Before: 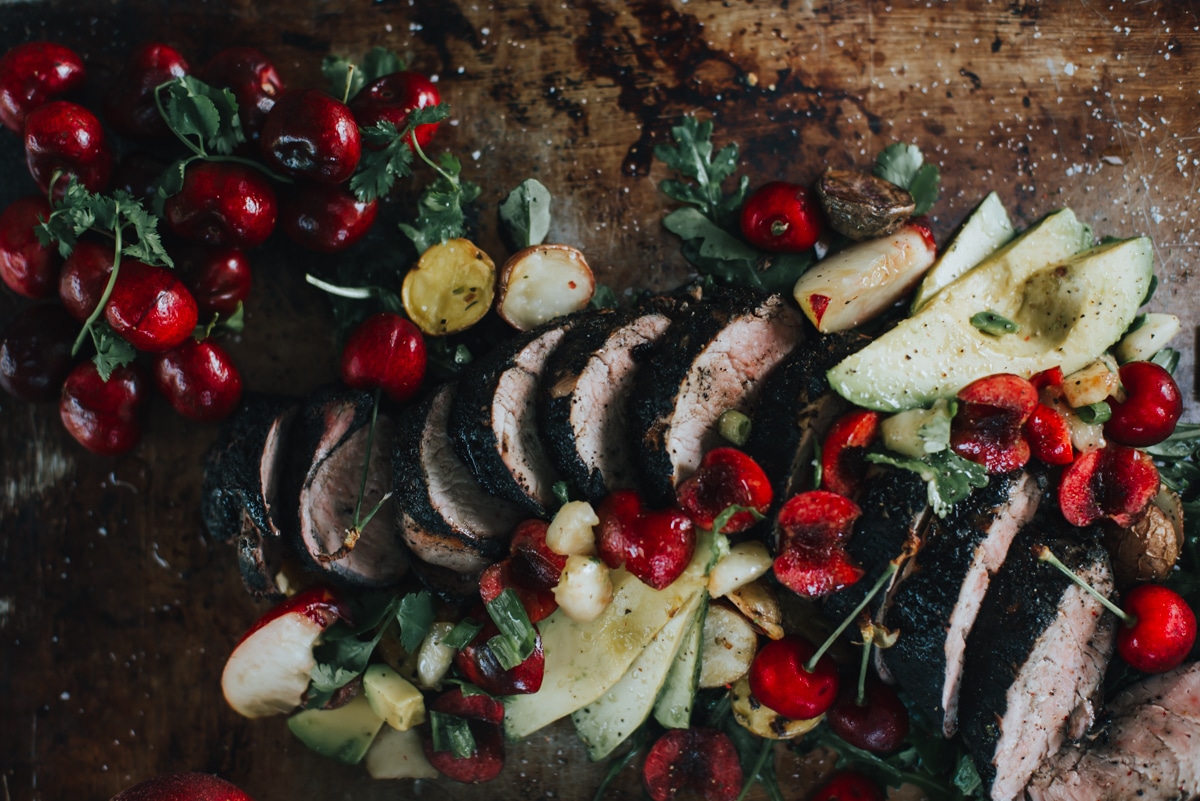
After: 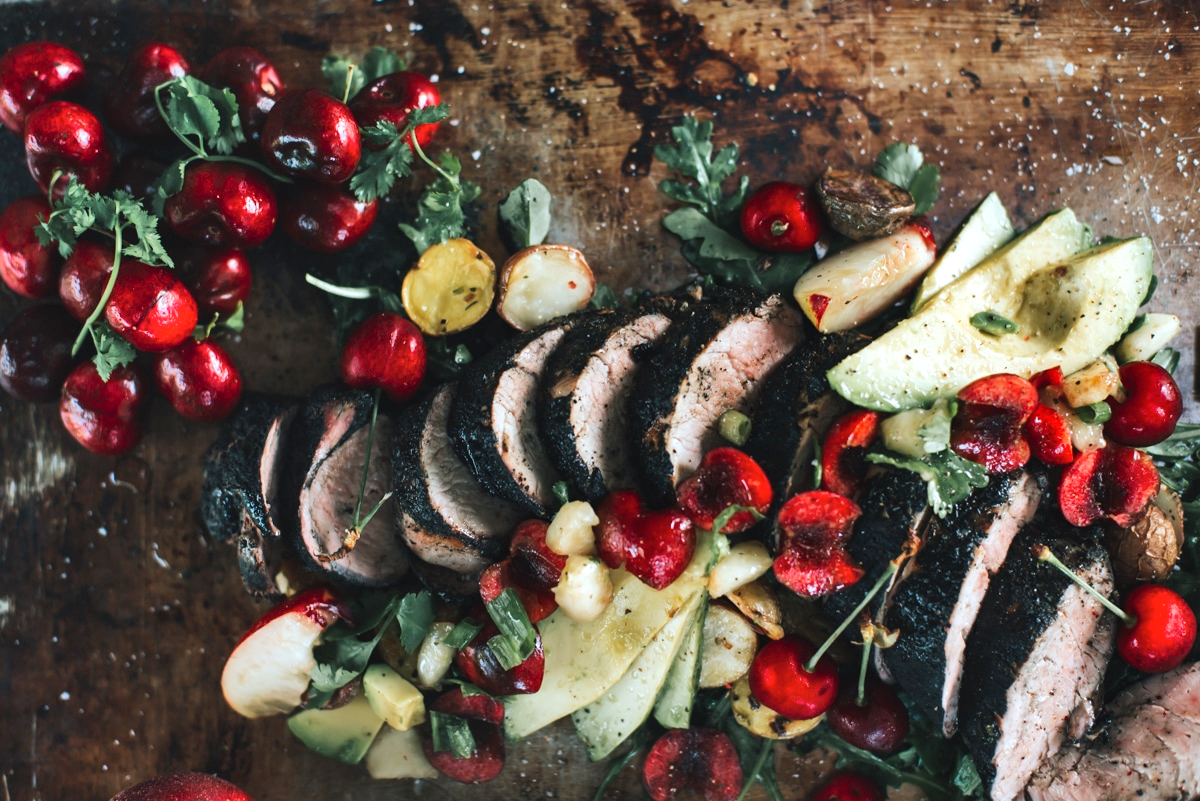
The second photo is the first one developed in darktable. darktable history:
exposure: black level correction 0, exposure 0.6 EV, compensate highlight preservation false
shadows and highlights: shadows 53, soften with gaussian
